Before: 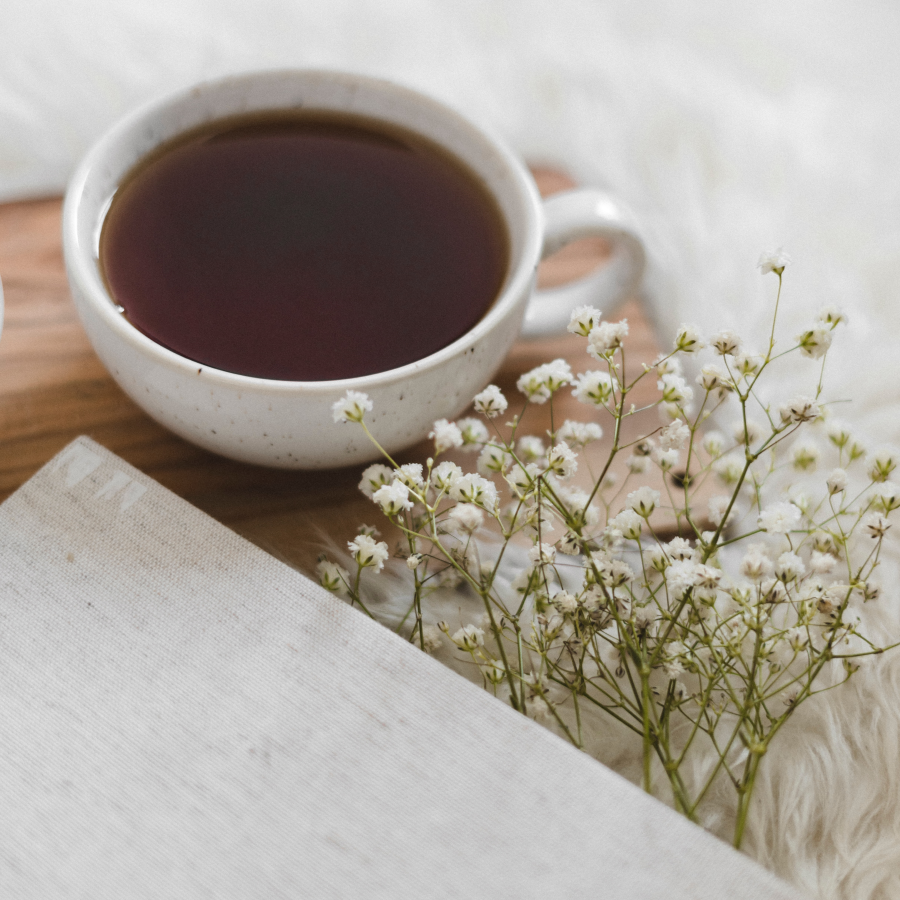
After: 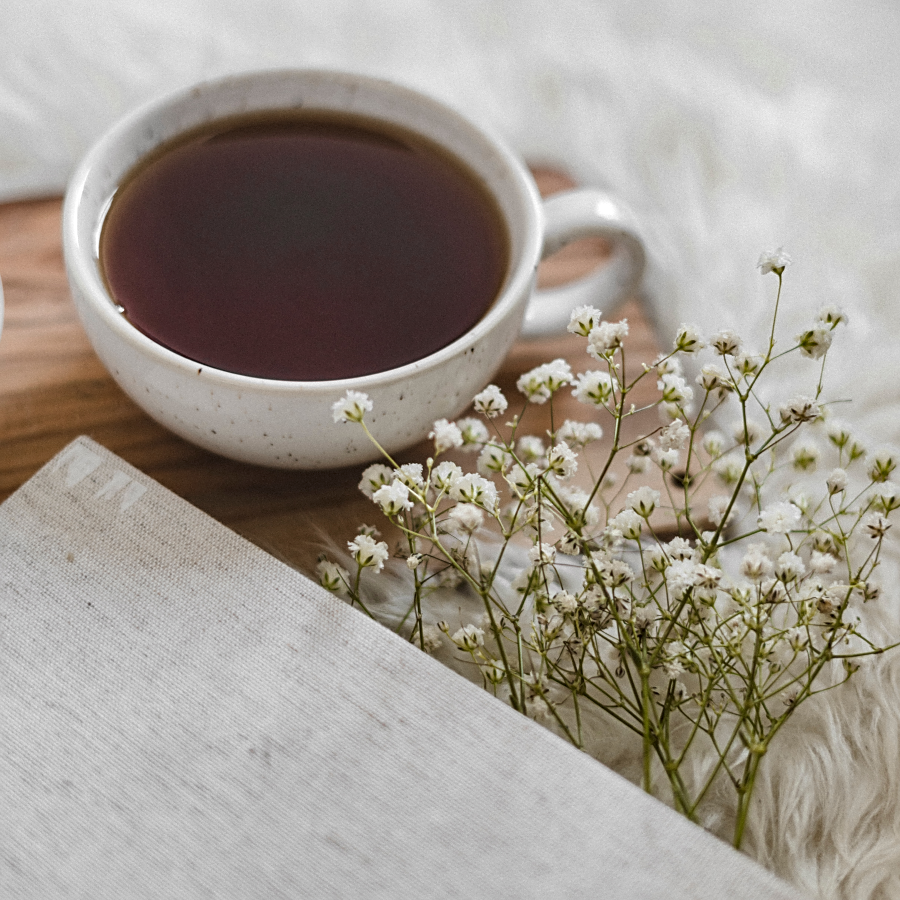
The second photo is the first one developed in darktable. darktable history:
local contrast: on, module defaults
sharpen: on, module defaults
shadows and highlights: shadows 25.73, highlights -47.95, soften with gaussian
